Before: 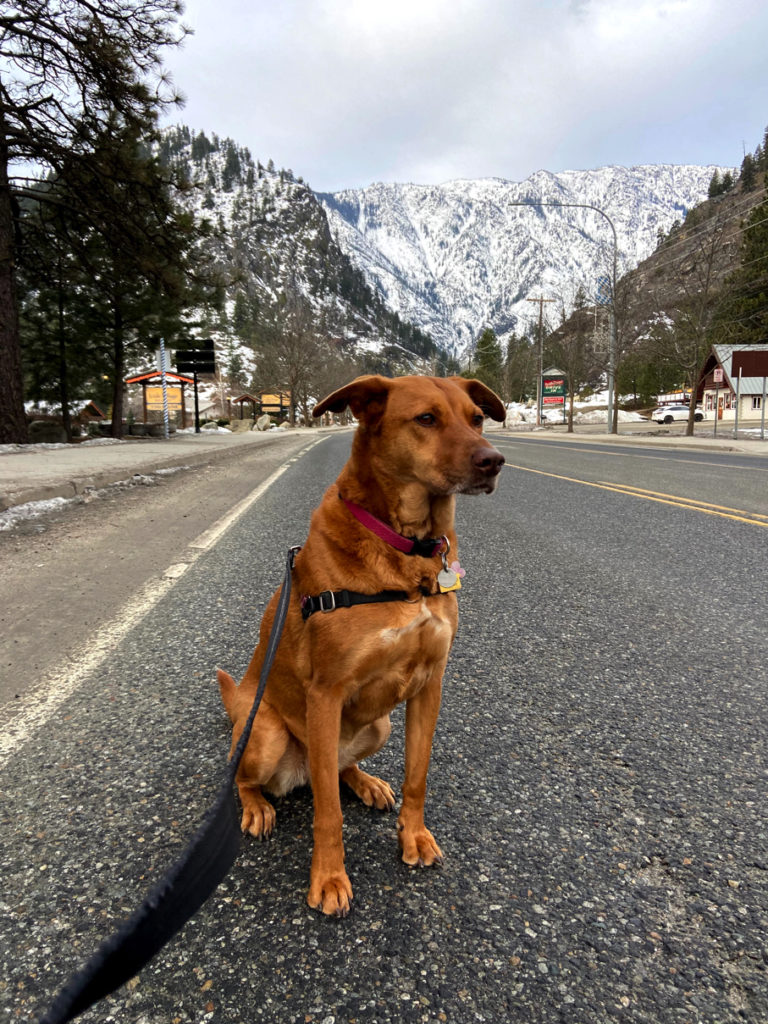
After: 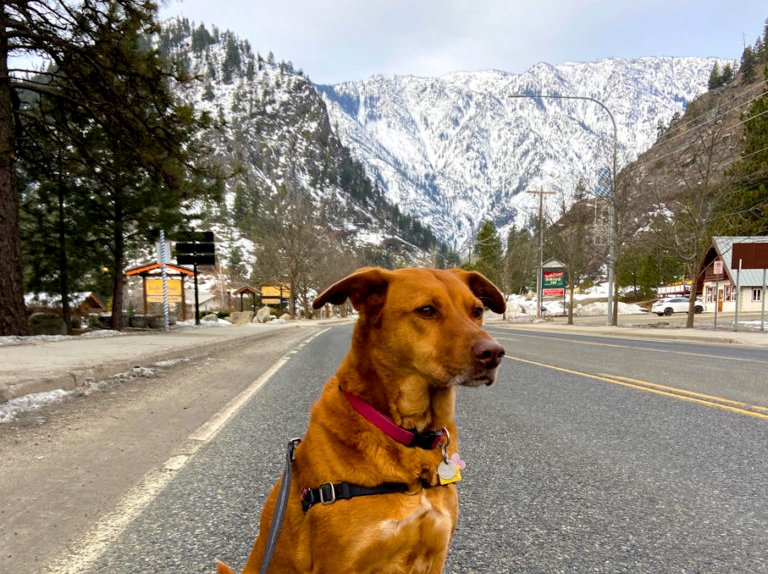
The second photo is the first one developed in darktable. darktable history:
crop and rotate: top 10.605%, bottom 33.274%
color balance rgb: perceptual saturation grading › global saturation 25%, global vibrance 20%
